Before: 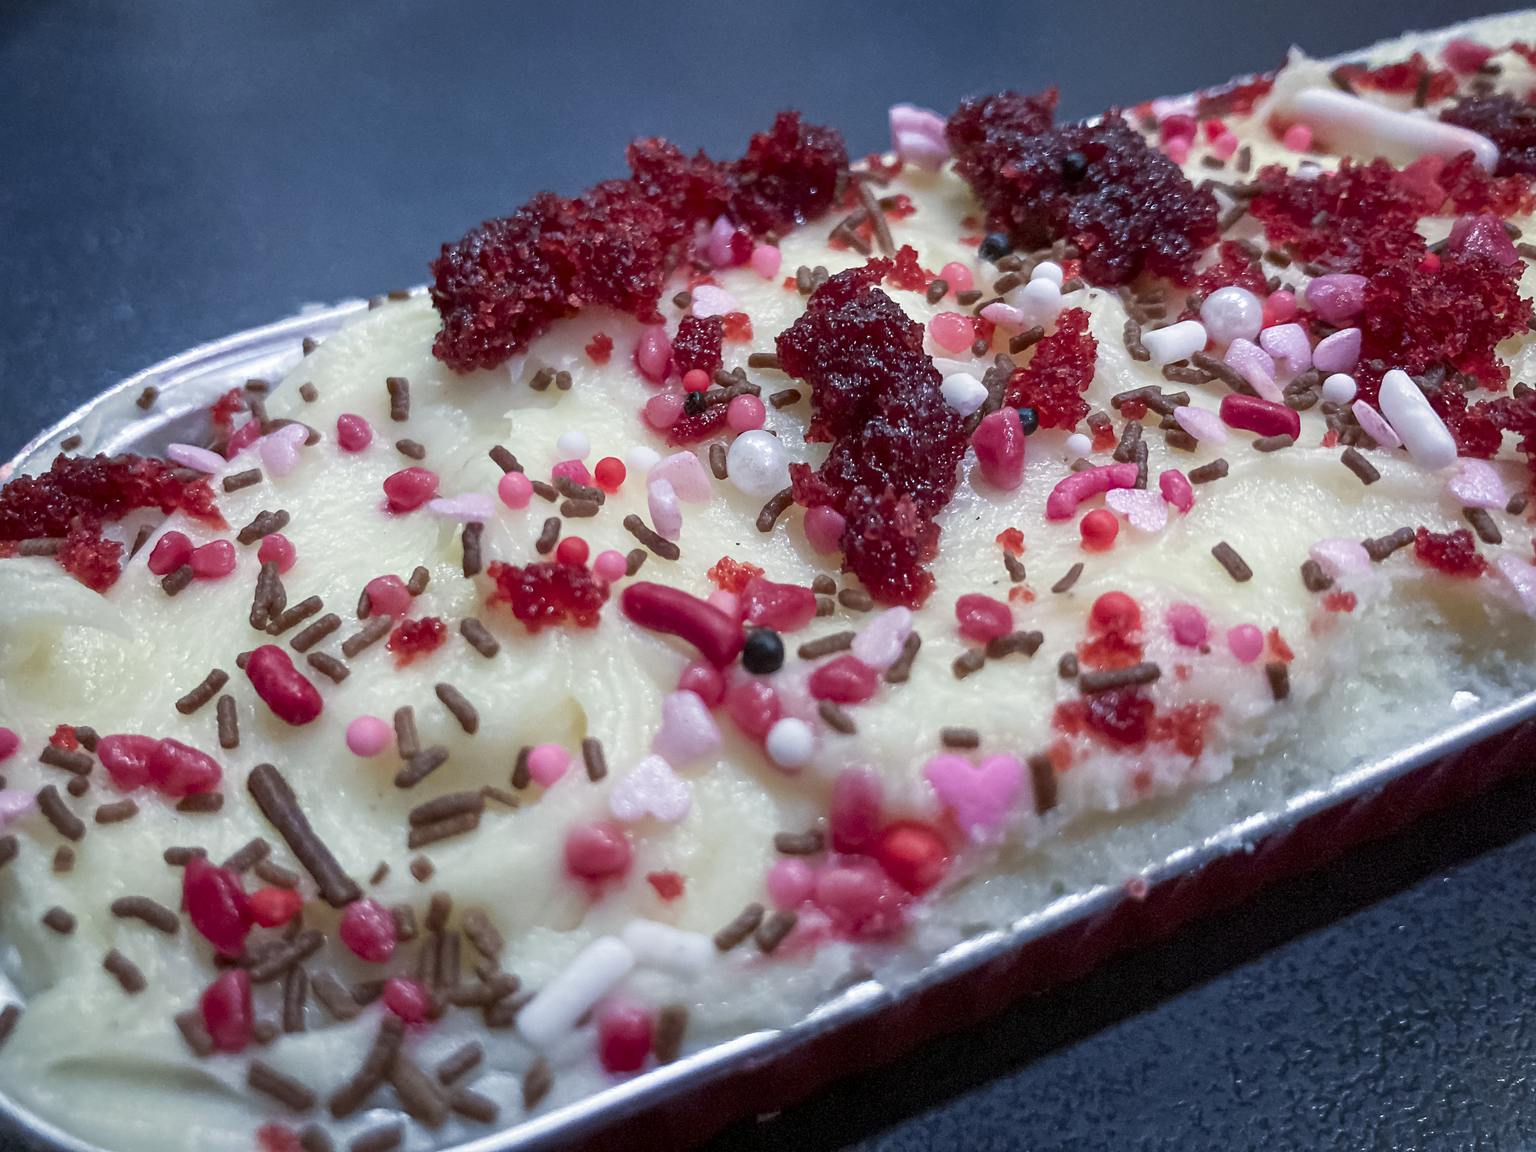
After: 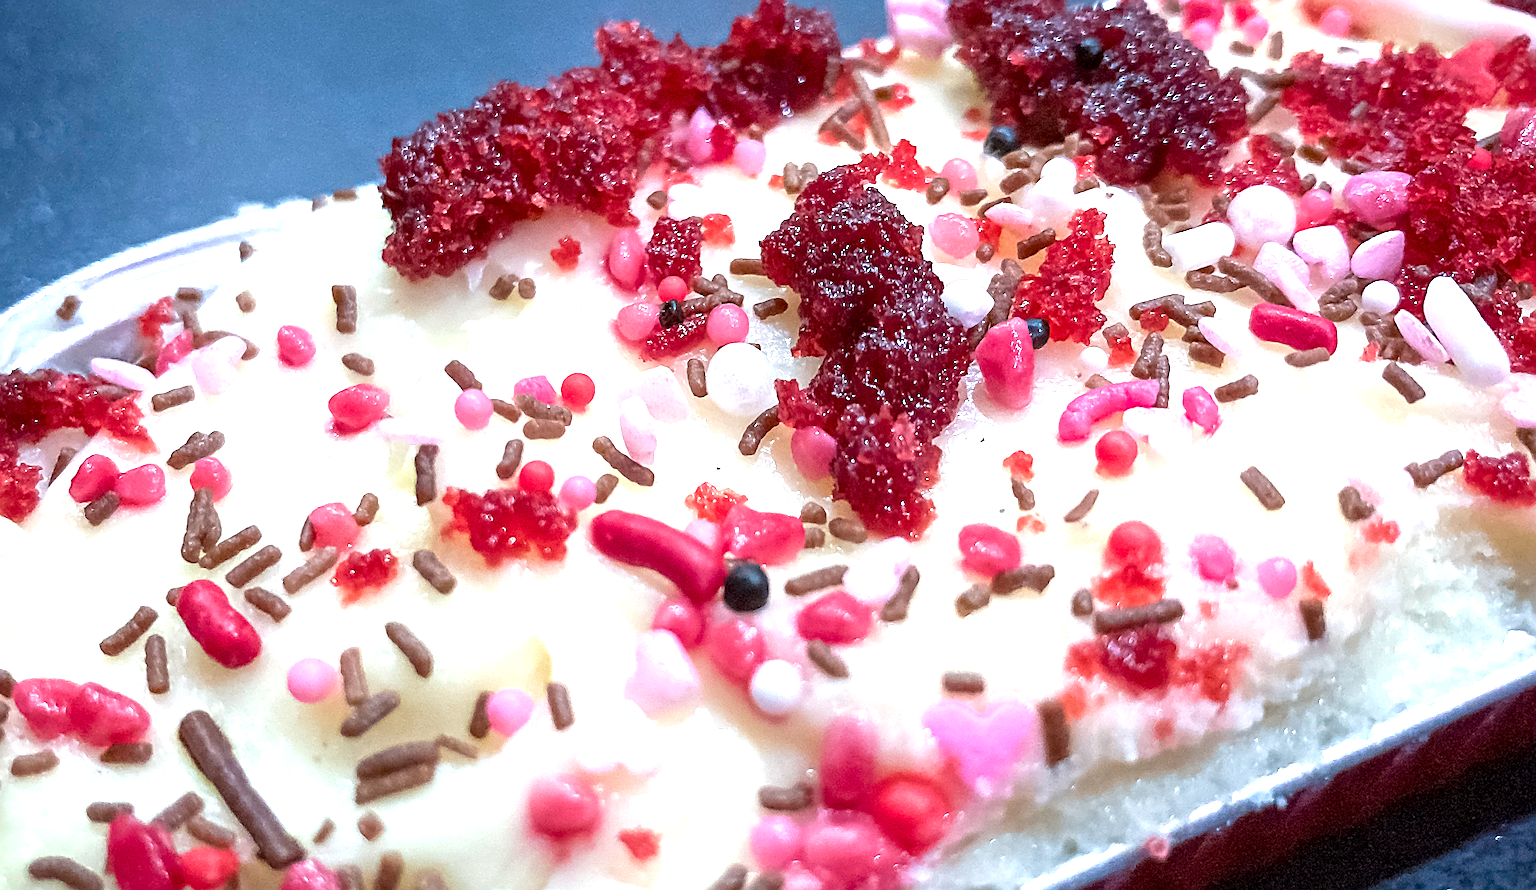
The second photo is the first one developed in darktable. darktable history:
sharpen: on, module defaults
exposure: exposure 1.137 EV, compensate highlight preservation false
crop: left 5.596%, top 10.314%, right 3.534%, bottom 19.395%
